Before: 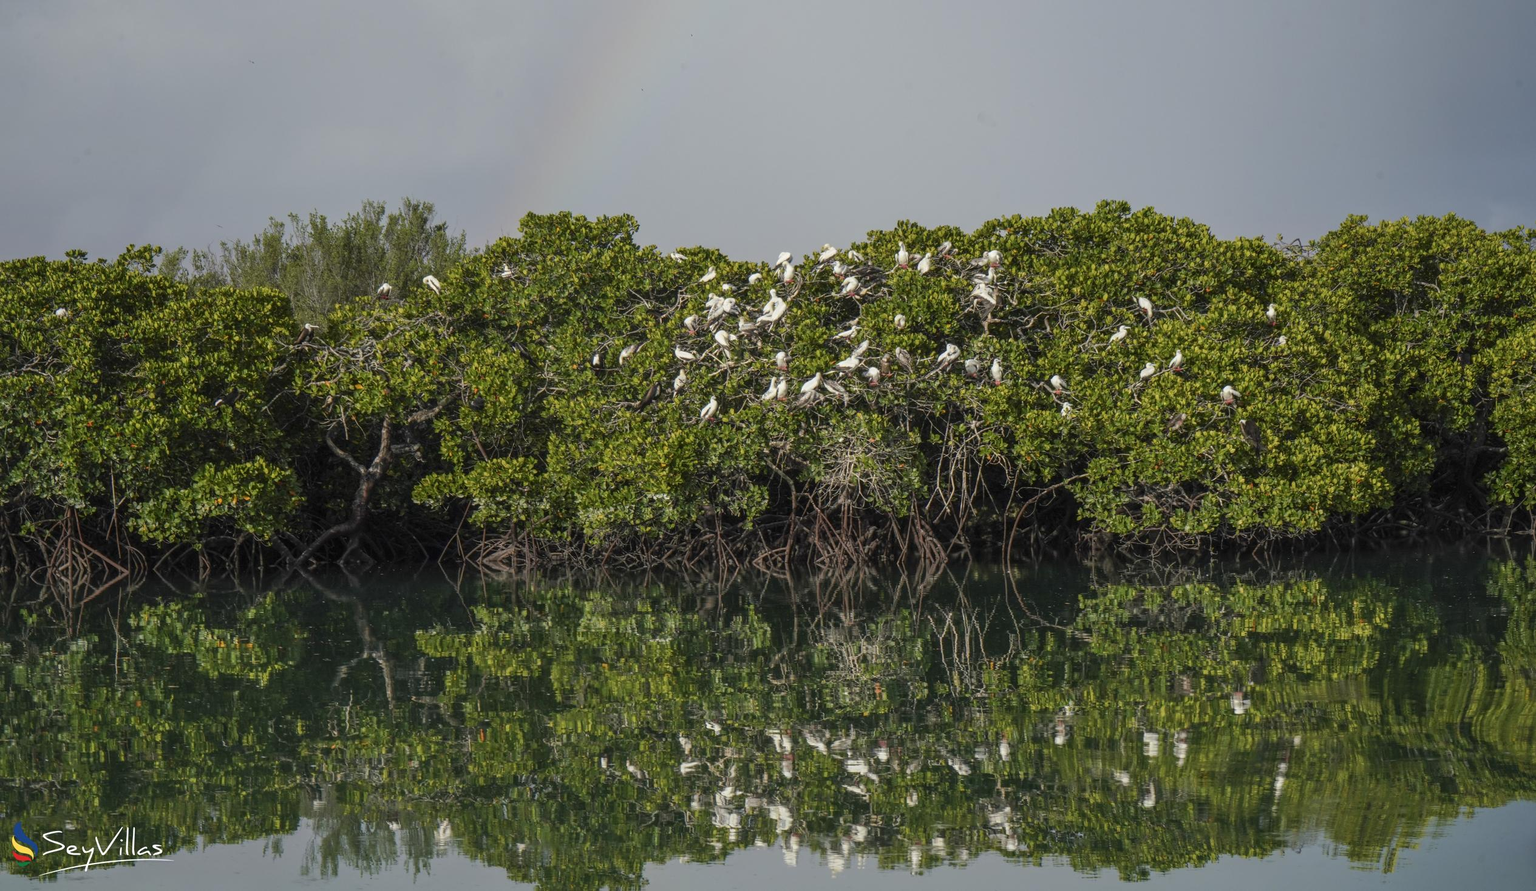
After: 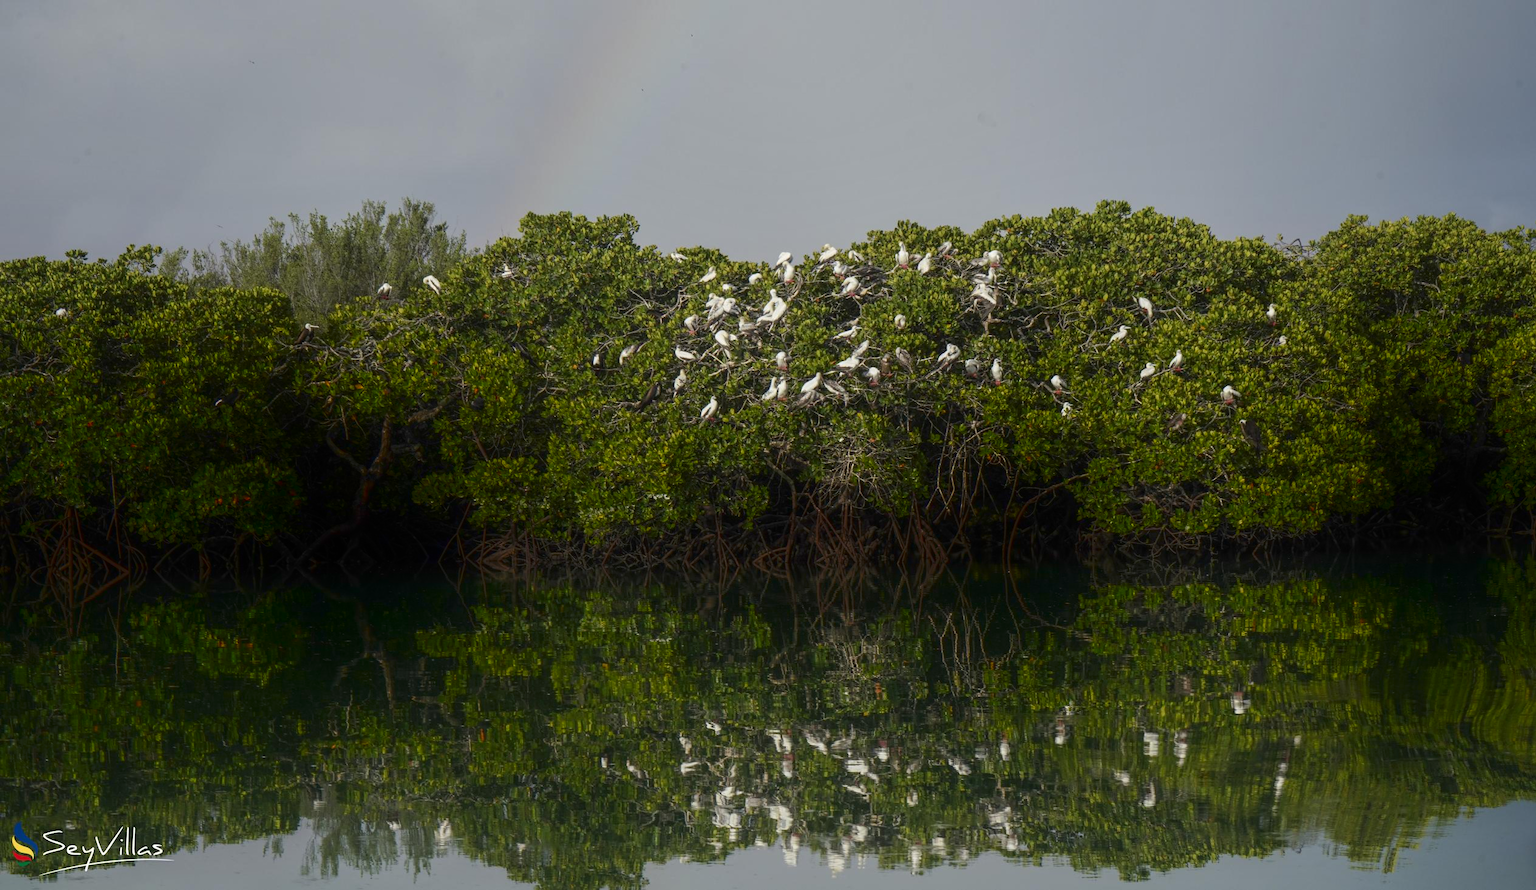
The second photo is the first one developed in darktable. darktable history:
shadows and highlights: shadows -86.4, highlights -36.49, soften with gaussian
